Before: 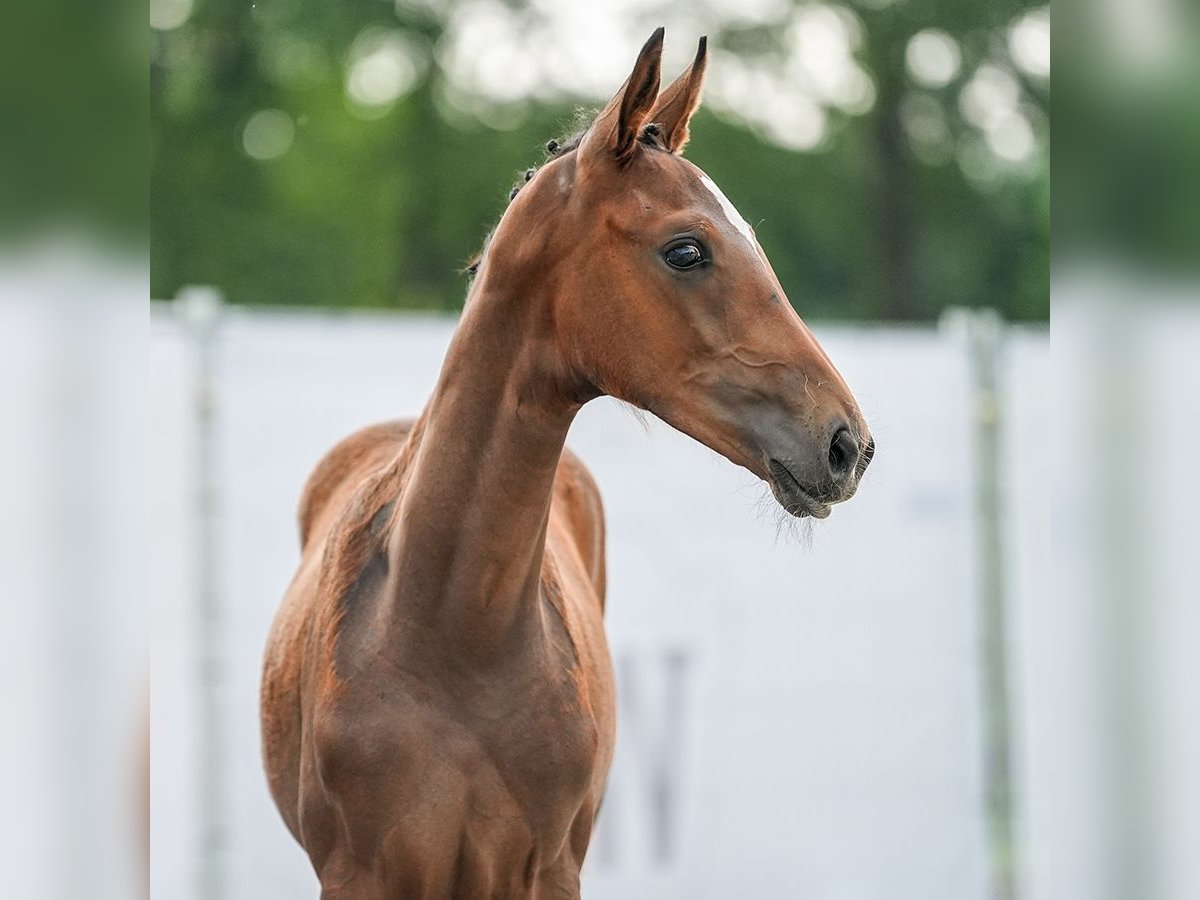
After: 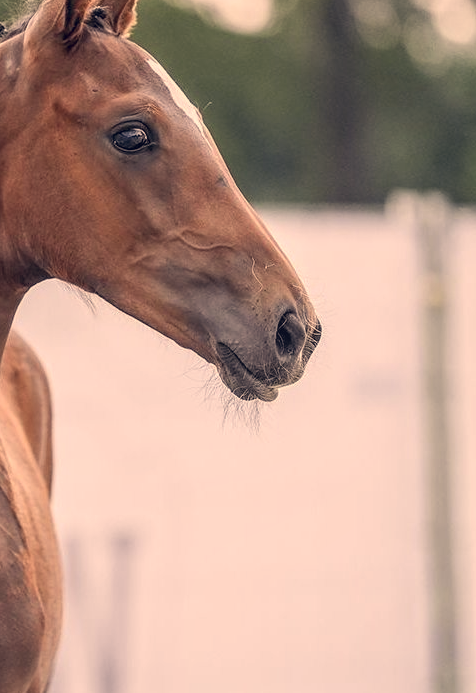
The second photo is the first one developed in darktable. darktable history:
color correction: highlights a* 20.16, highlights b* 27, shadows a* 3.29, shadows b* -17.71, saturation 0.747
crop: left 46.122%, top 13.079%, right 14.171%, bottom 9.828%
local contrast: detail 109%
